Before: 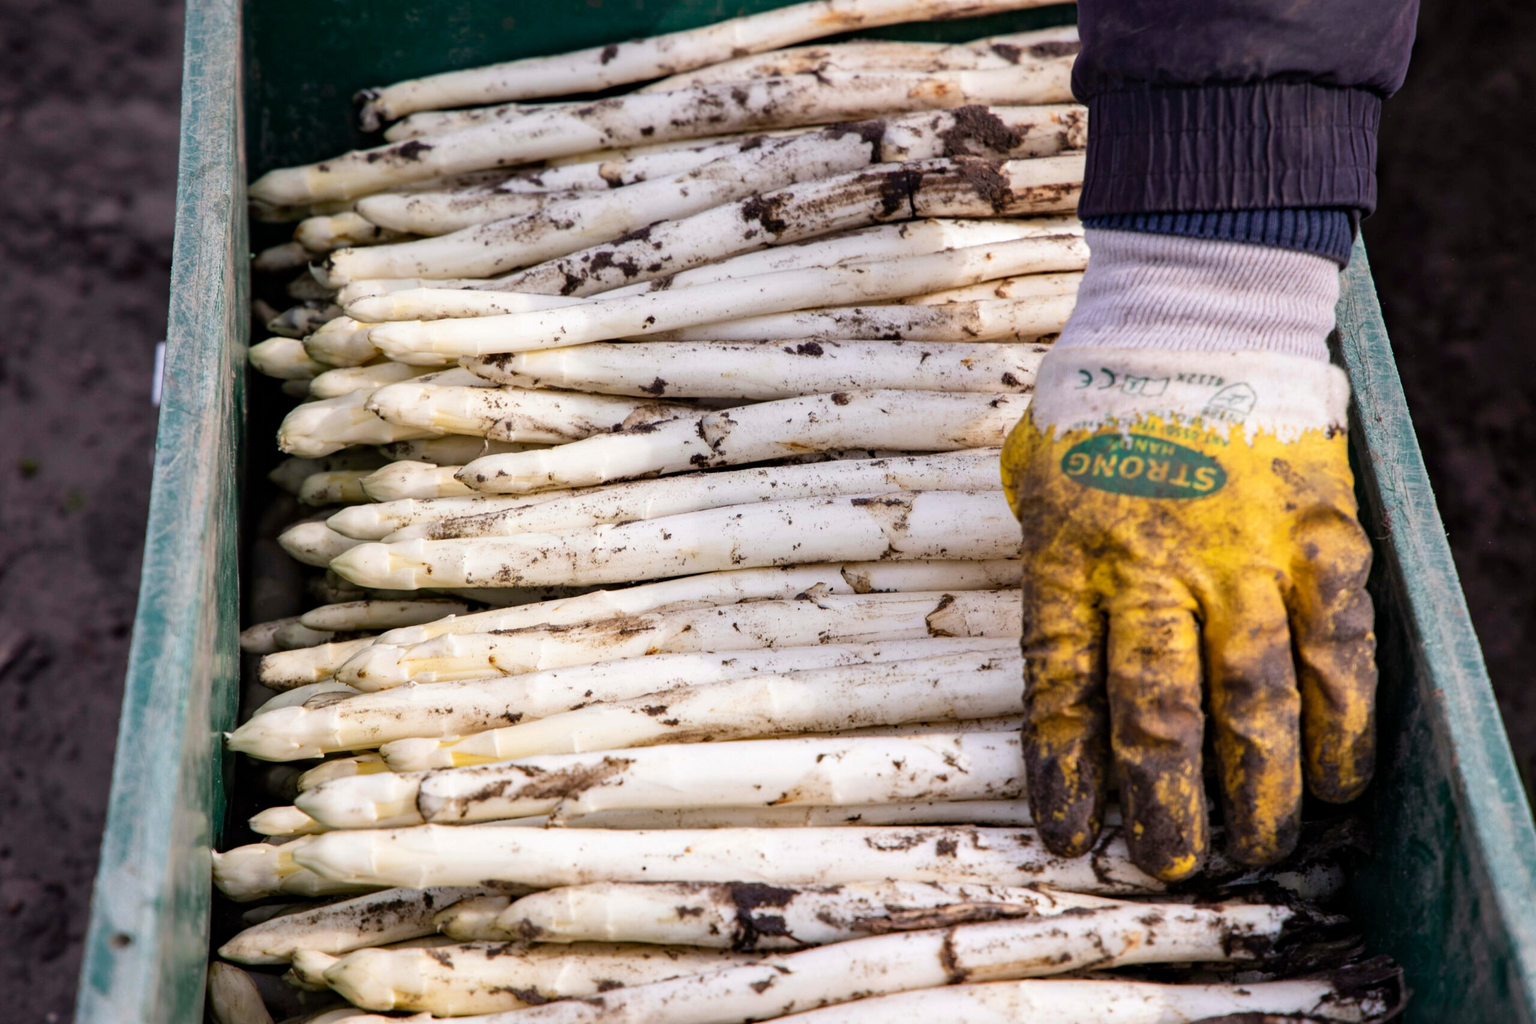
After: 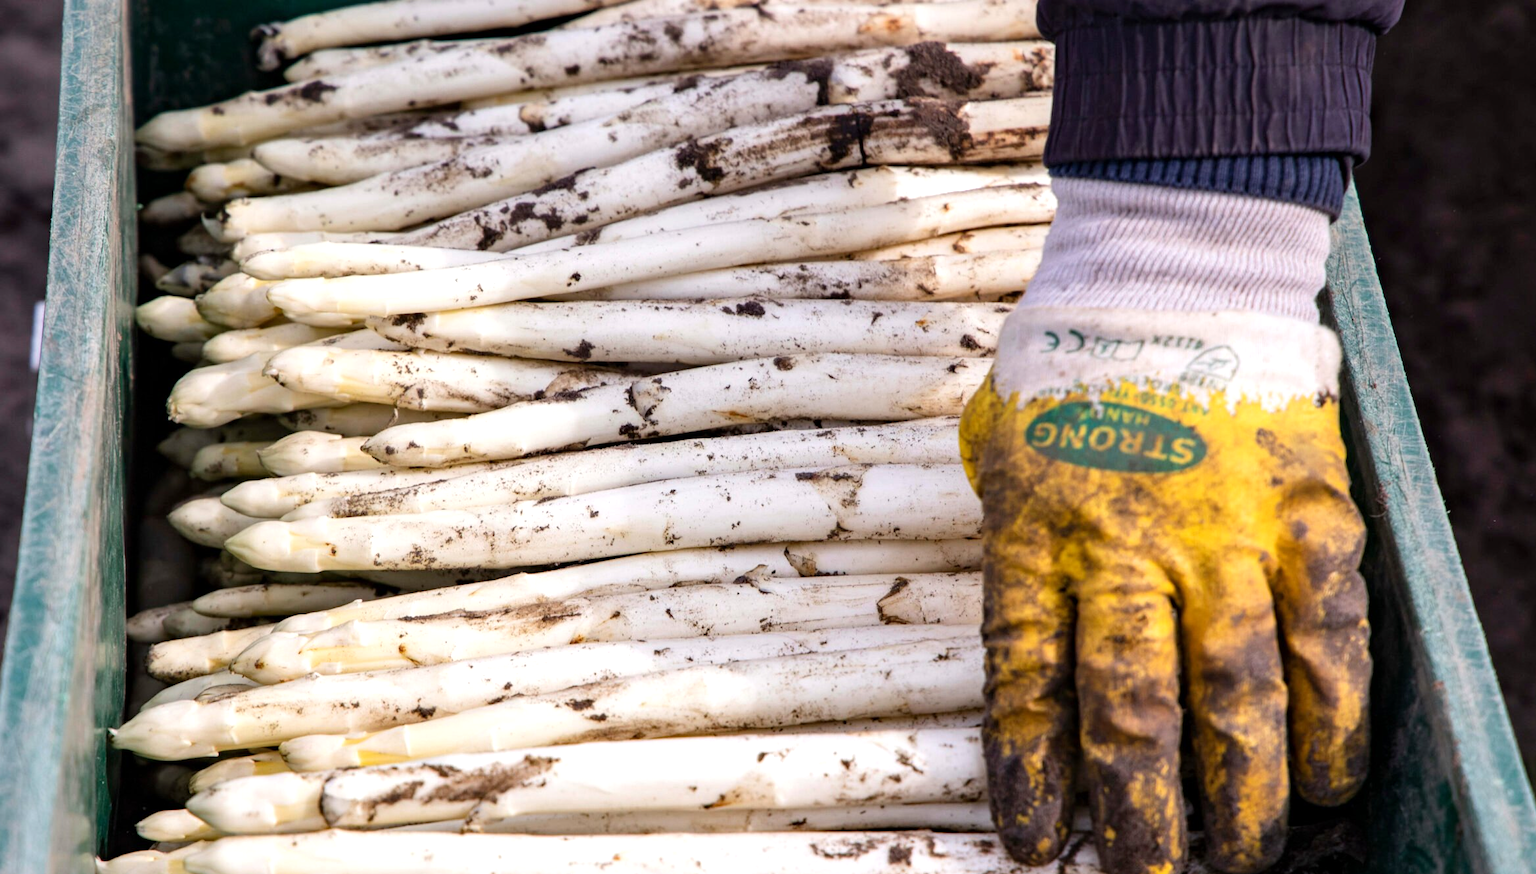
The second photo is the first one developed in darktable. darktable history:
crop: left 8.155%, top 6.611%, bottom 15.385%
exposure: exposure 0.258 EV, compensate highlight preservation false
